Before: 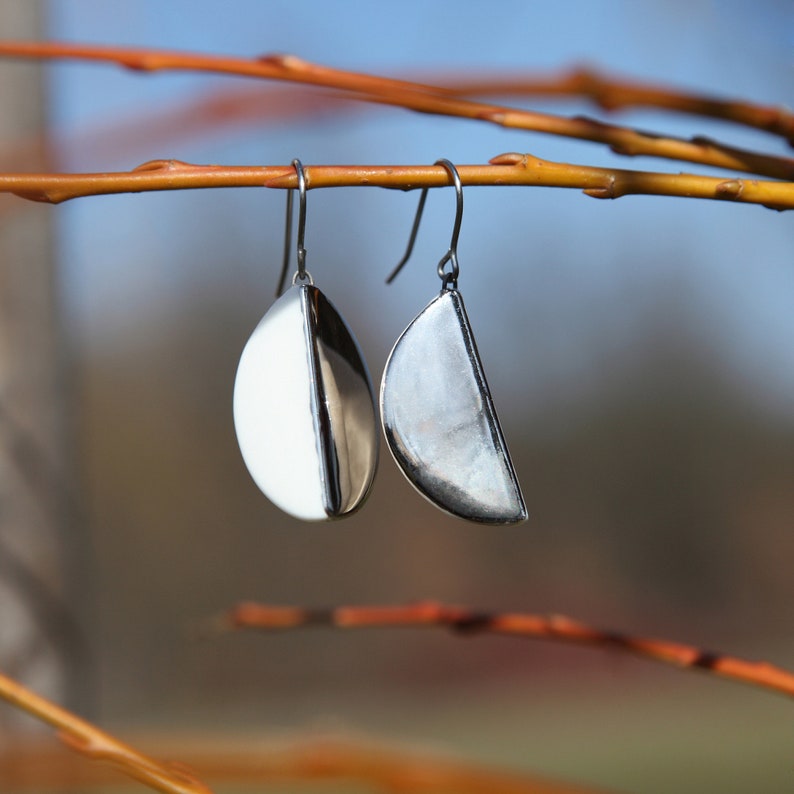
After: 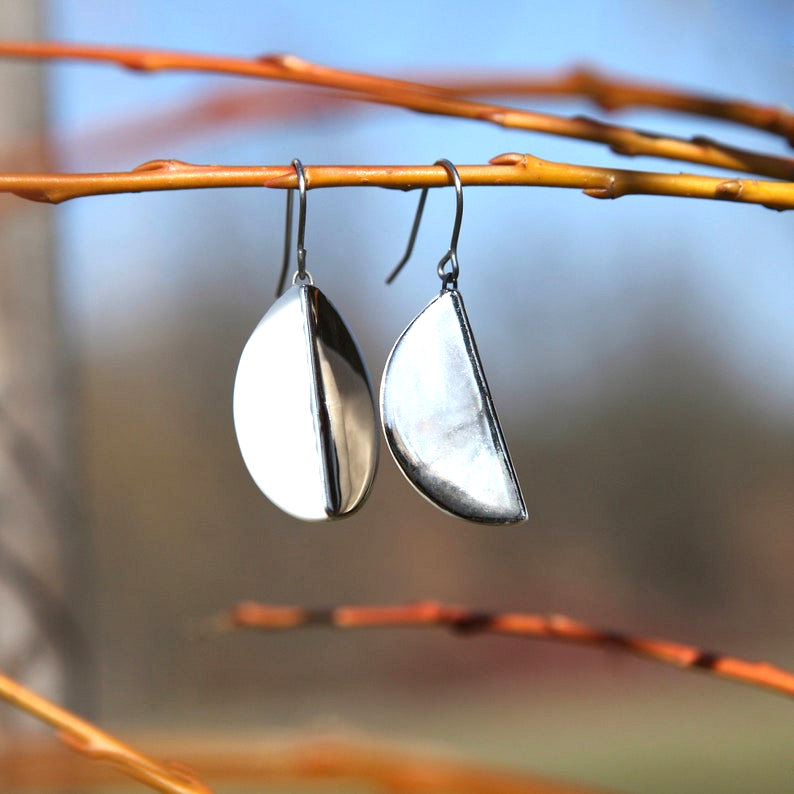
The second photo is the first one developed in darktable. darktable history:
exposure: exposure 0.61 EV, compensate exposure bias true, compensate highlight preservation false
local contrast: mode bilateral grid, contrast 19, coarseness 51, detail 119%, midtone range 0.2
